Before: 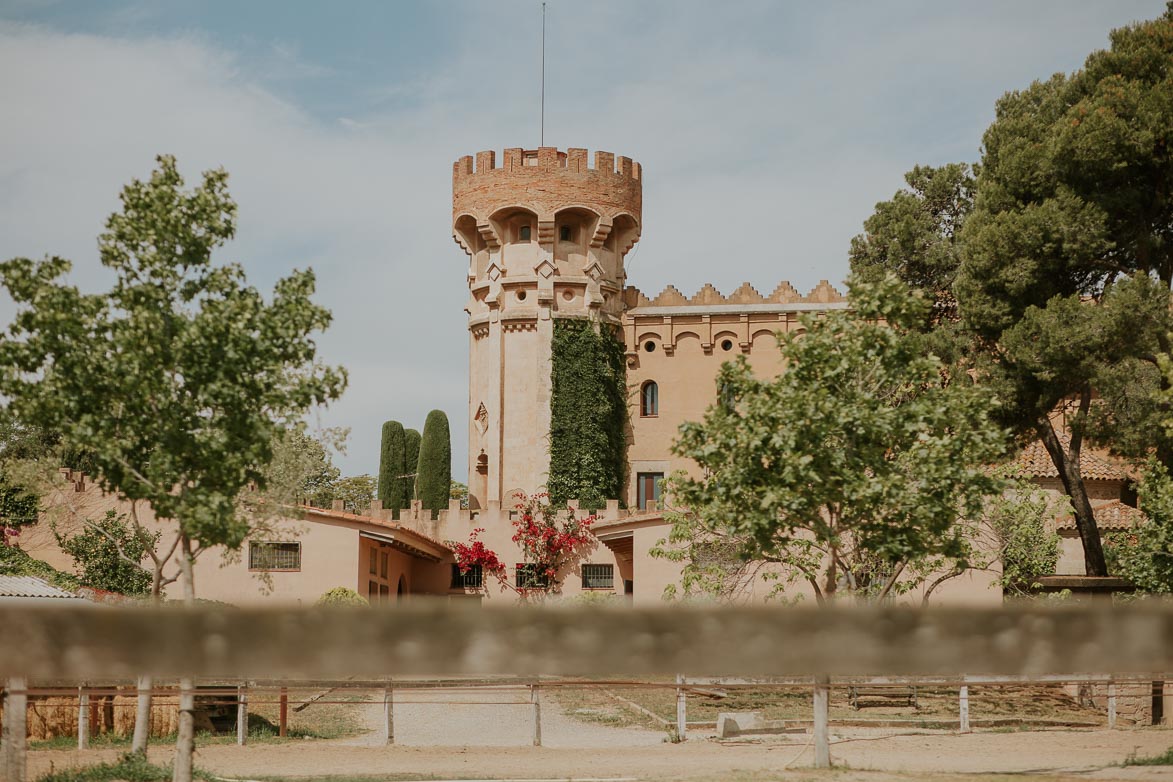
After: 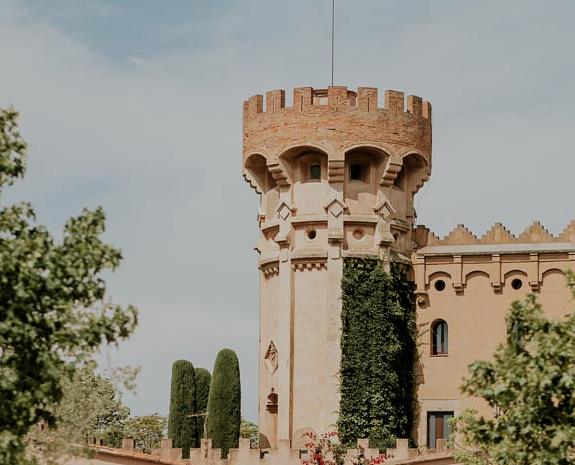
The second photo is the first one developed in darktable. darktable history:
crop: left 17.915%, top 7.852%, right 32.996%, bottom 32.535%
filmic rgb: black relative exposure -7.77 EV, white relative exposure 4.41 EV, hardness 3.76, latitude 49.8%, contrast 1.1
